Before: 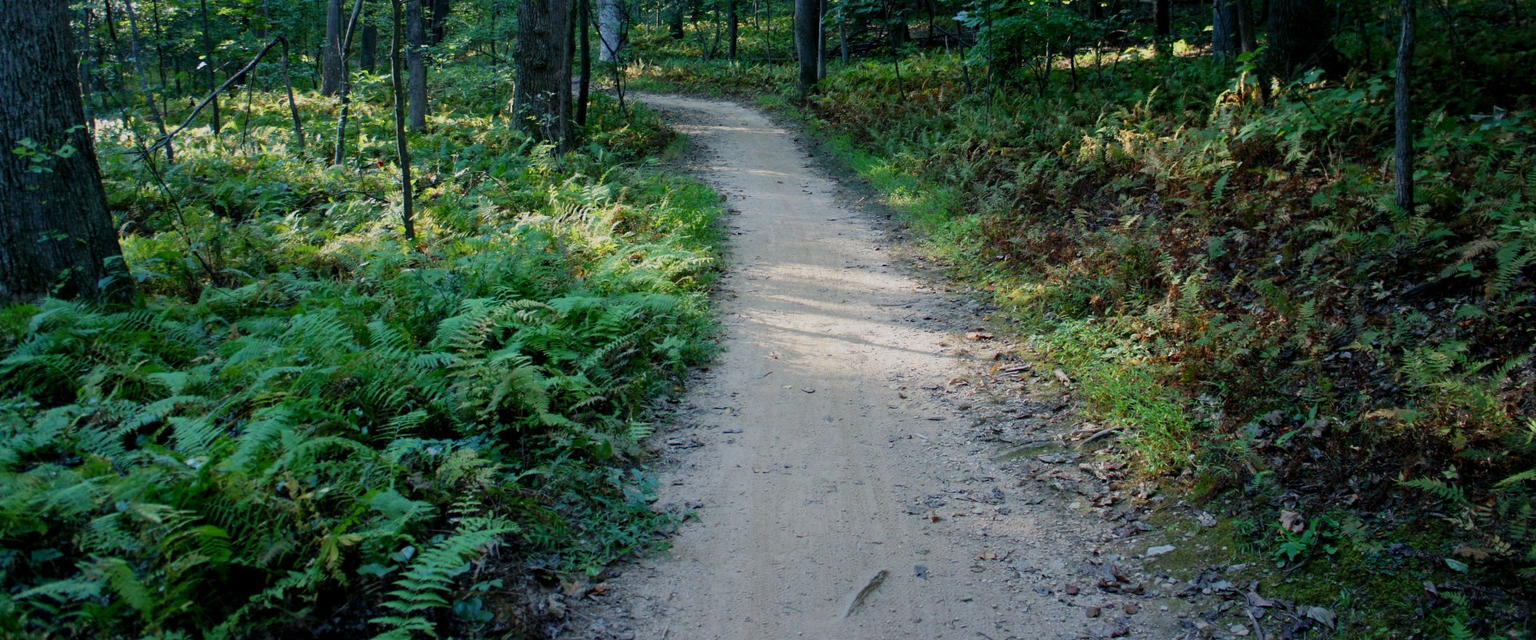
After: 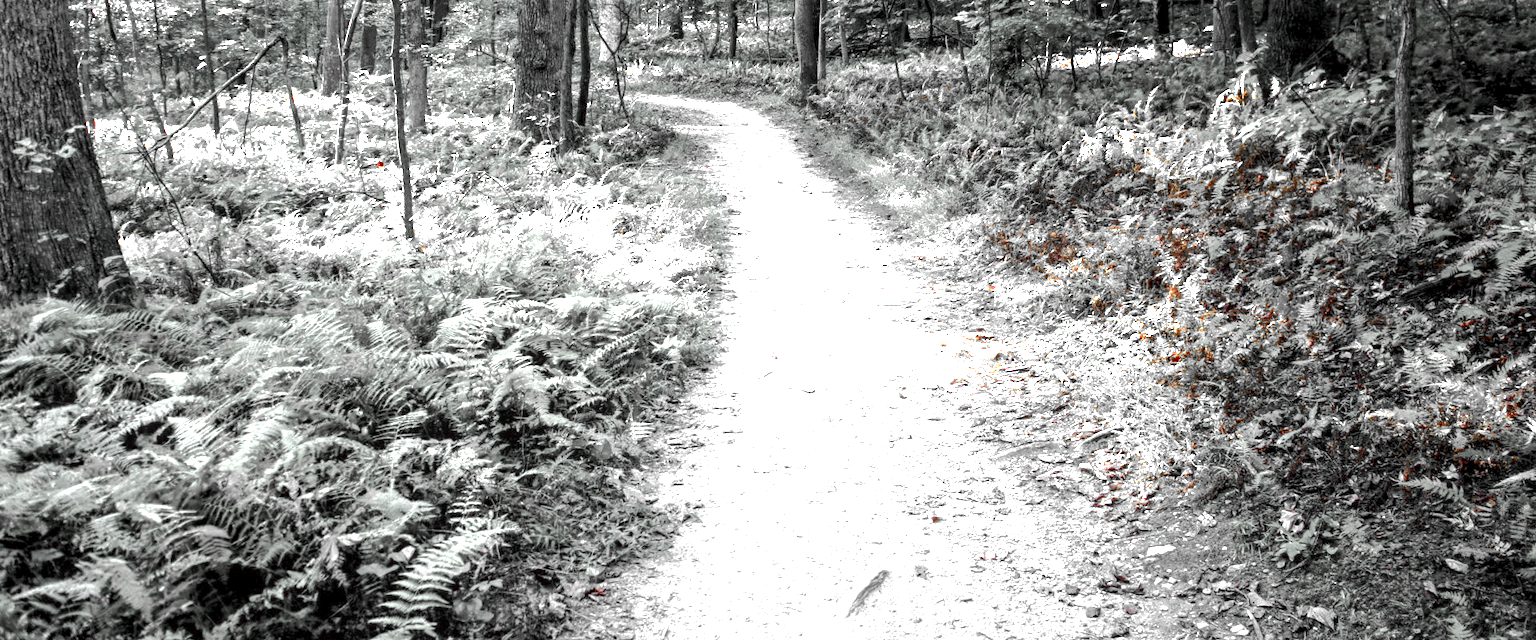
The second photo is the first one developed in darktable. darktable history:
color zones: curves: ch0 [(0, 0.497) (0.096, 0.361) (0.221, 0.538) (0.429, 0.5) (0.571, 0.5) (0.714, 0.5) (0.857, 0.5) (1, 0.497)]; ch1 [(0, 0.5) (0.143, 0.5) (0.257, -0.002) (0.429, 0.04) (0.571, -0.001) (0.714, -0.015) (0.857, 0.024) (1, 0.5)]
exposure: exposure 2.273 EV, compensate exposure bias true, compensate highlight preservation false
base curve: curves: ch0 [(0, 0) (0.235, 0.266) (0.503, 0.496) (0.786, 0.72) (1, 1)], preserve colors none
local contrast: on, module defaults
